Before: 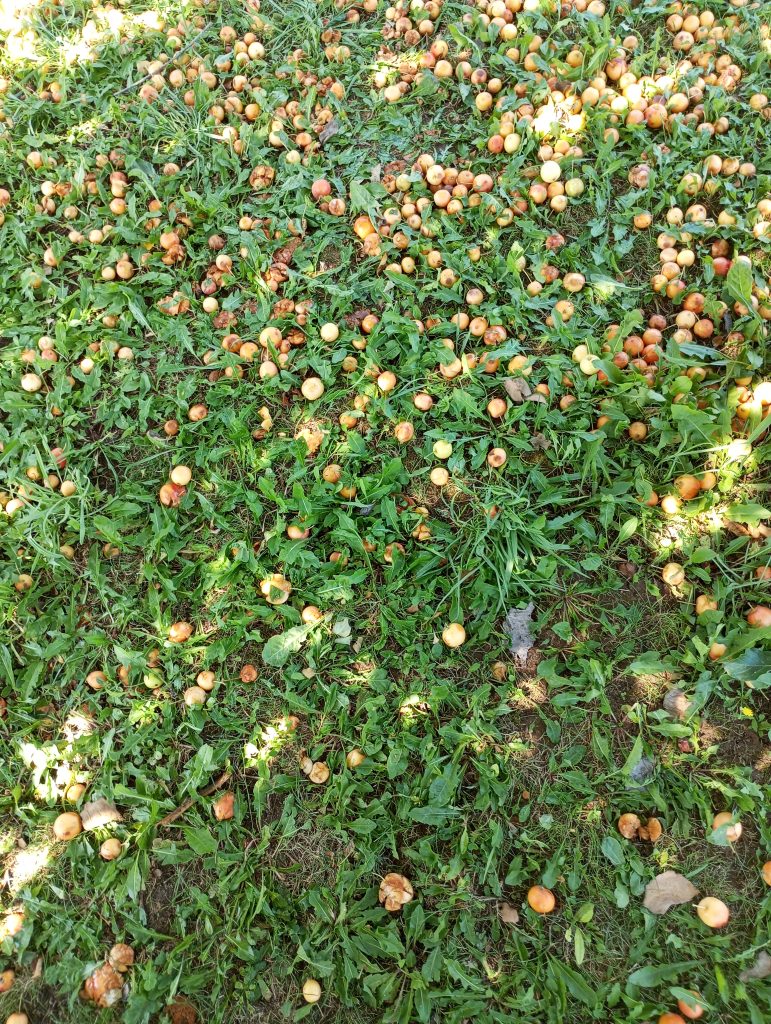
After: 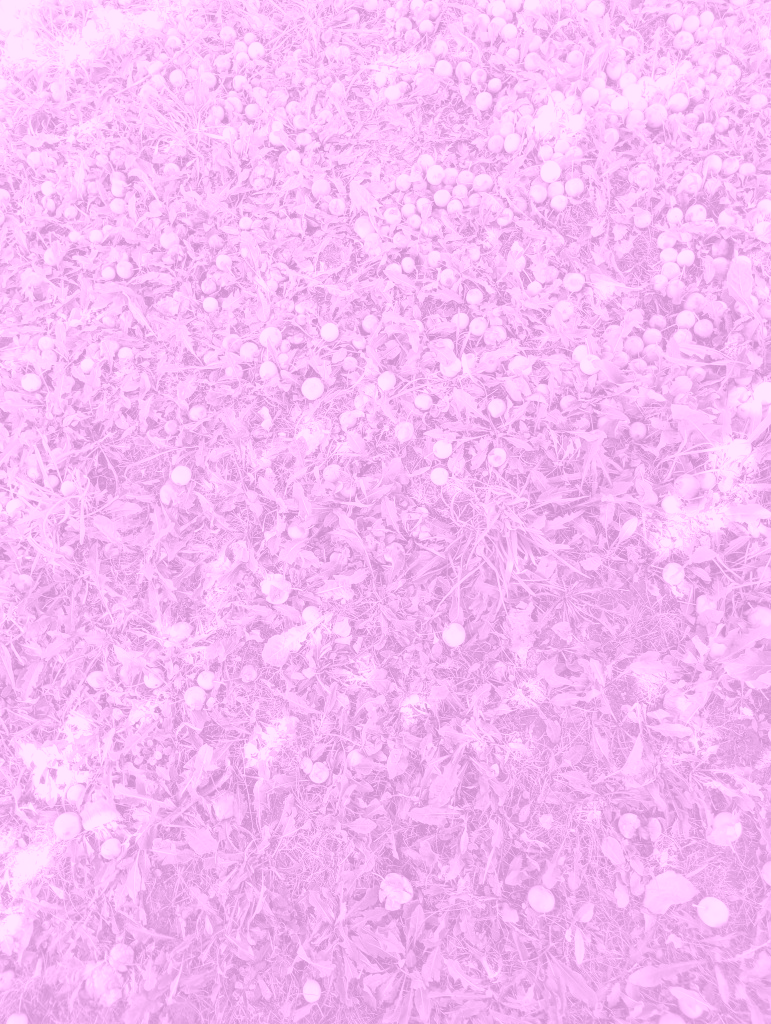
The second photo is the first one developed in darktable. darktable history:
contrast brightness saturation: saturation -0.17
colorize: hue 331.2°, saturation 75%, source mix 30.28%, lightness 70.52%, version 1
